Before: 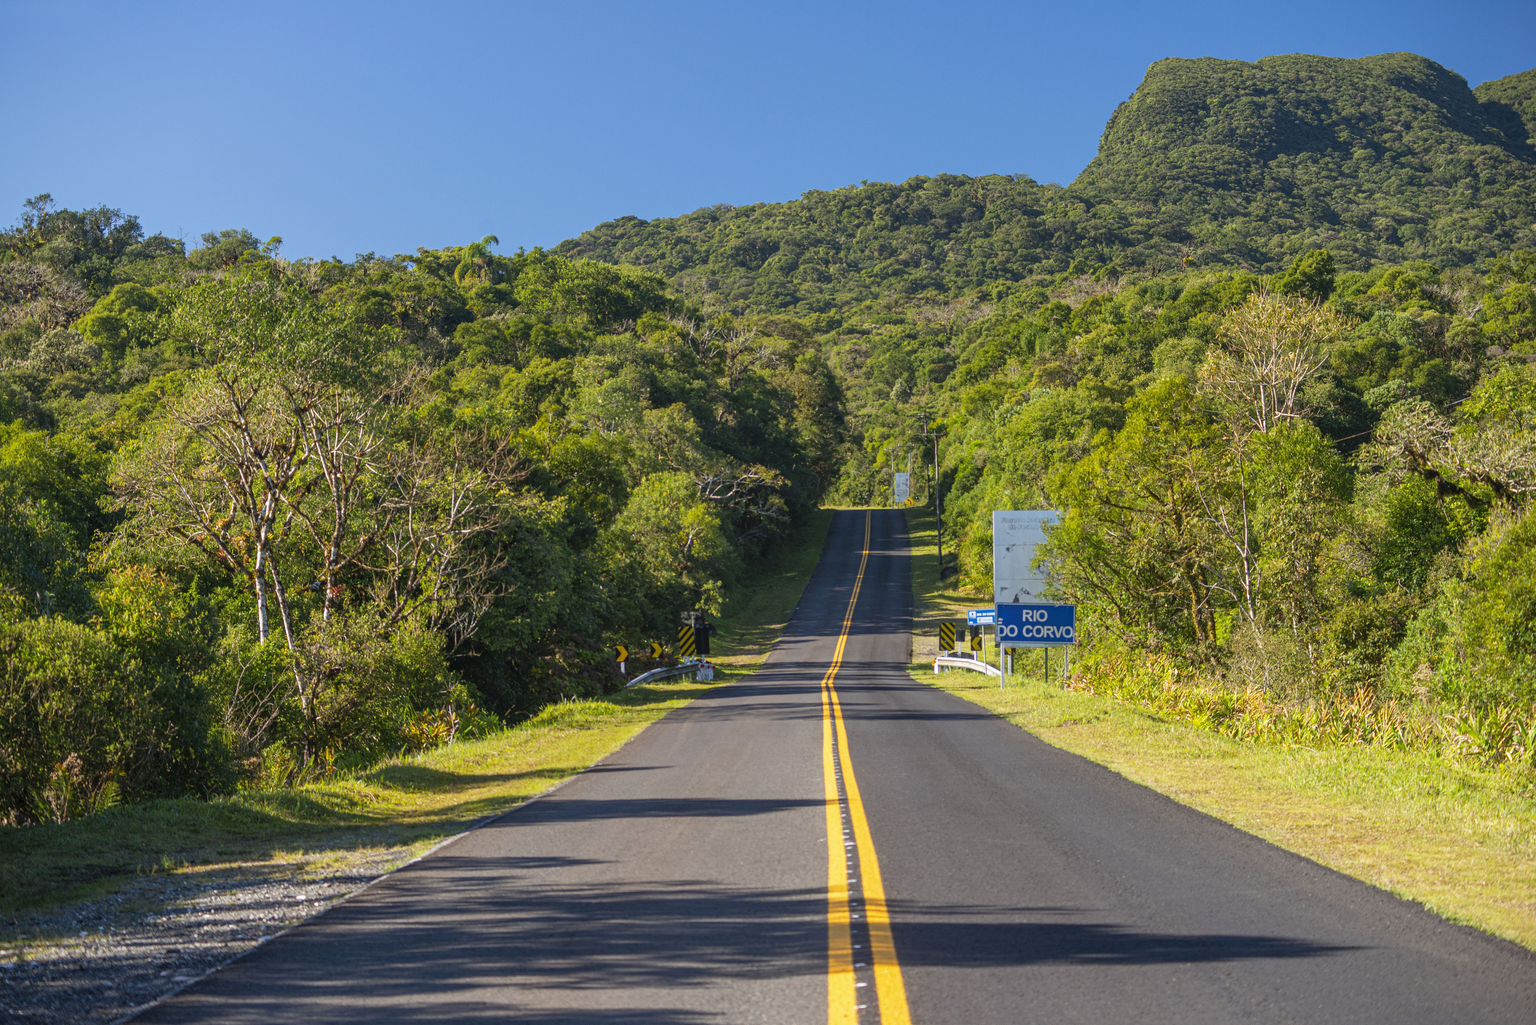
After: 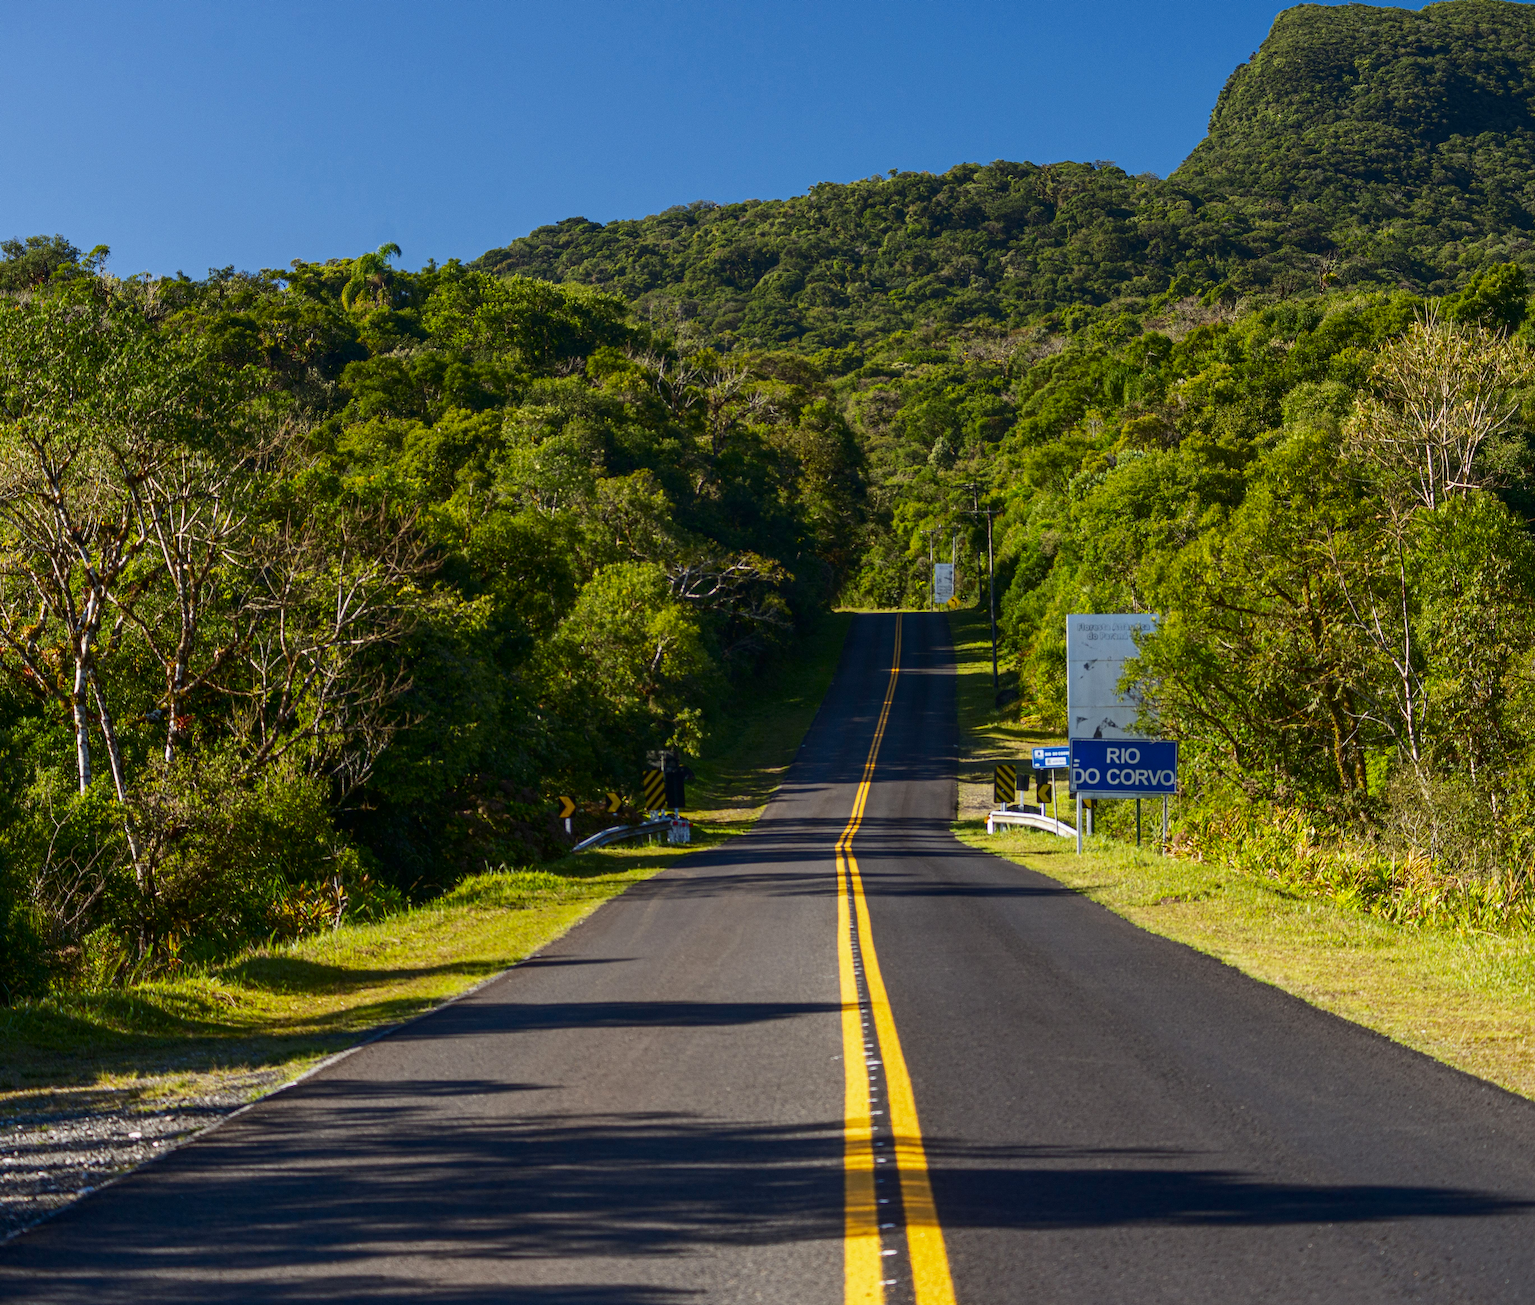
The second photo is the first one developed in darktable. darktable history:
crop and rotate: left 13.093%, top 5.358%, right 12.621%
contrast brightness saturation: contrast 0.13, brightness -0.237, saturation 0.136
